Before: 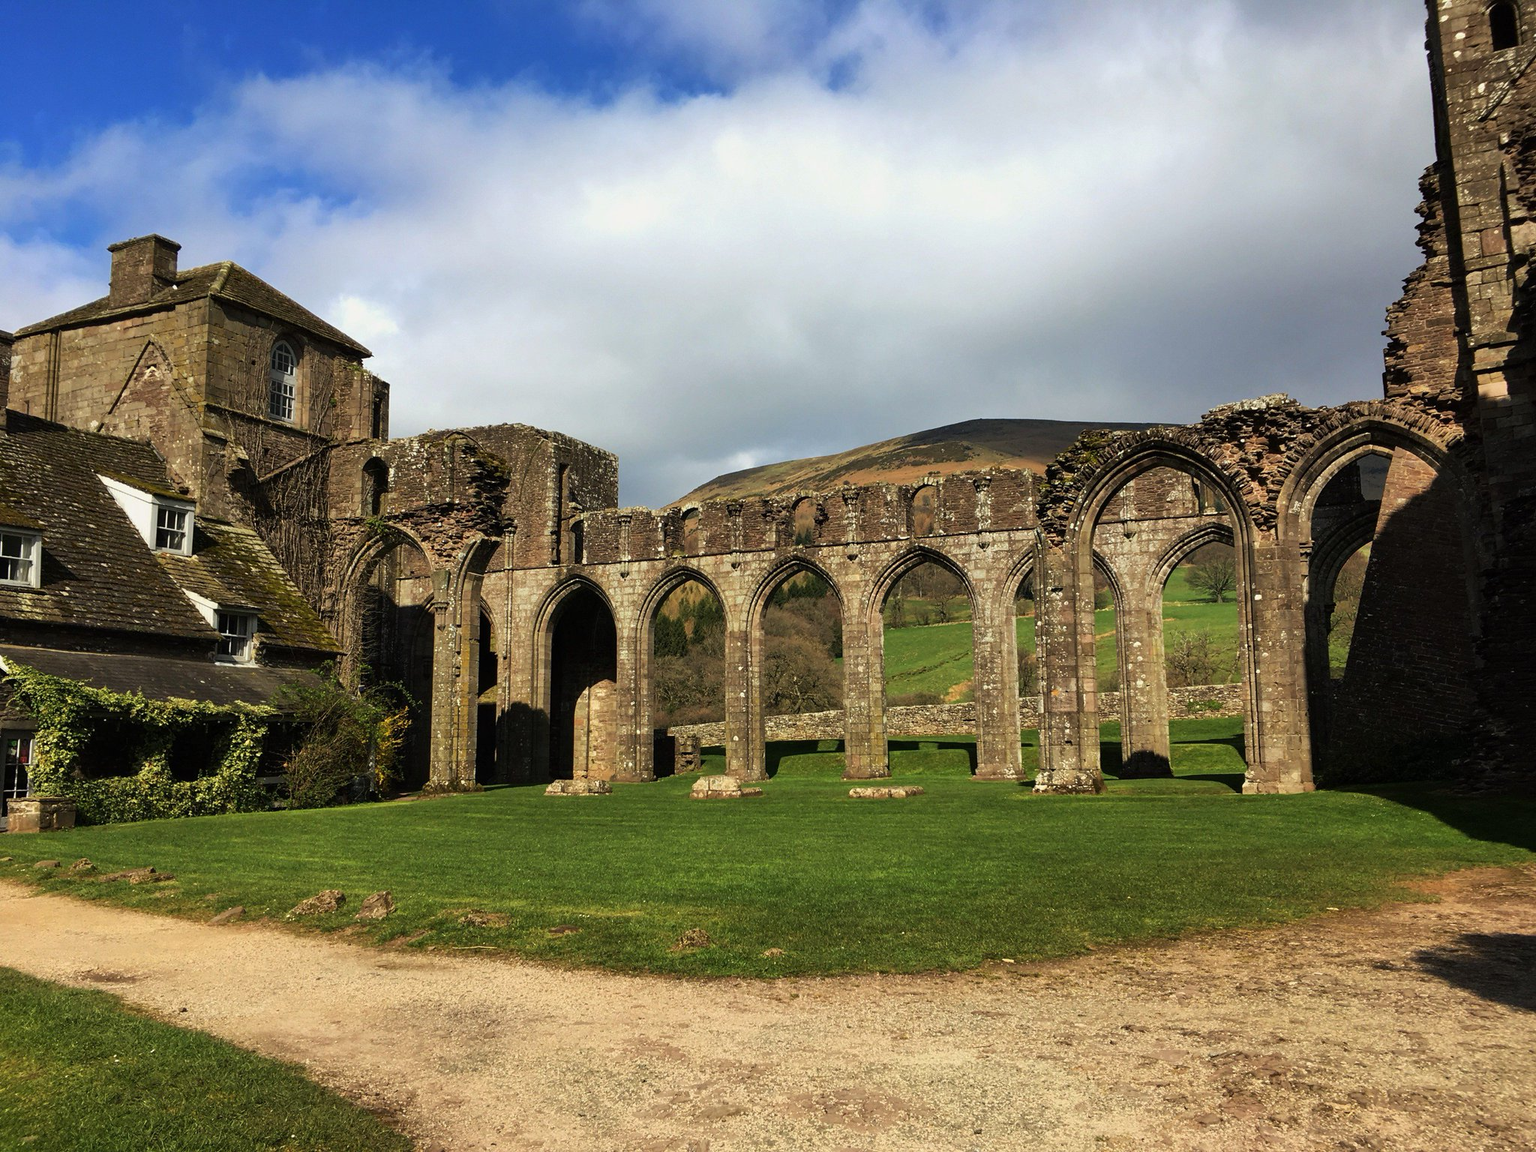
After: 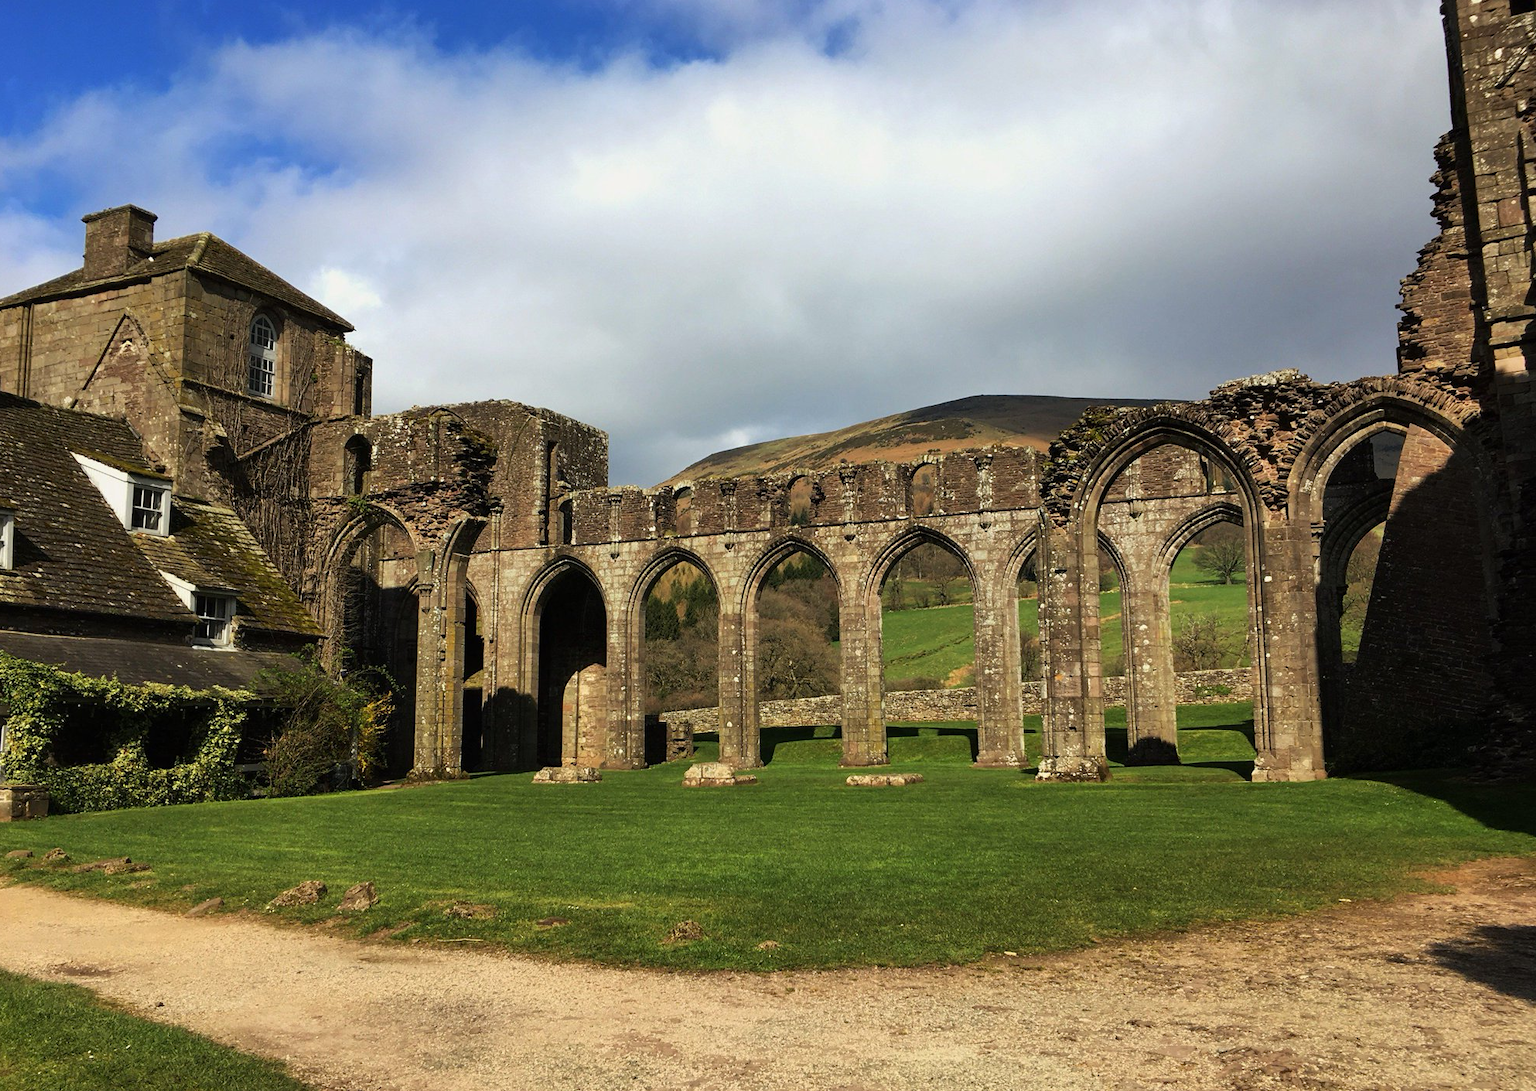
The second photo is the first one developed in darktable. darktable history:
crop: left 1.863%, top 3.162%, right 1.16%, bottom 4.967%
